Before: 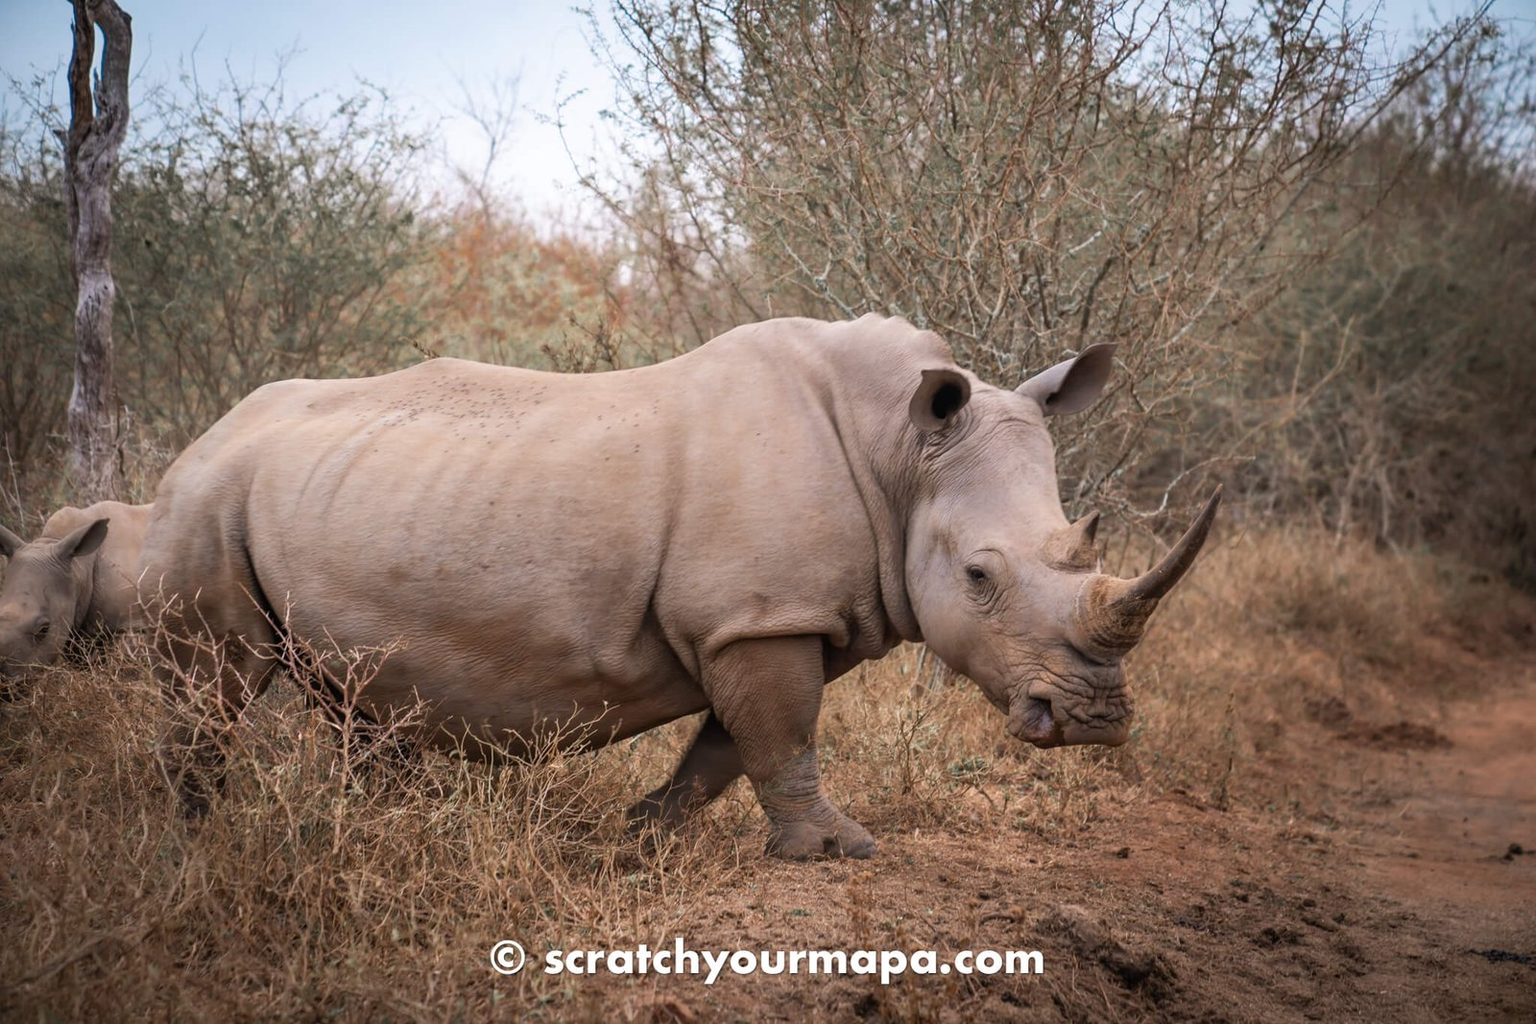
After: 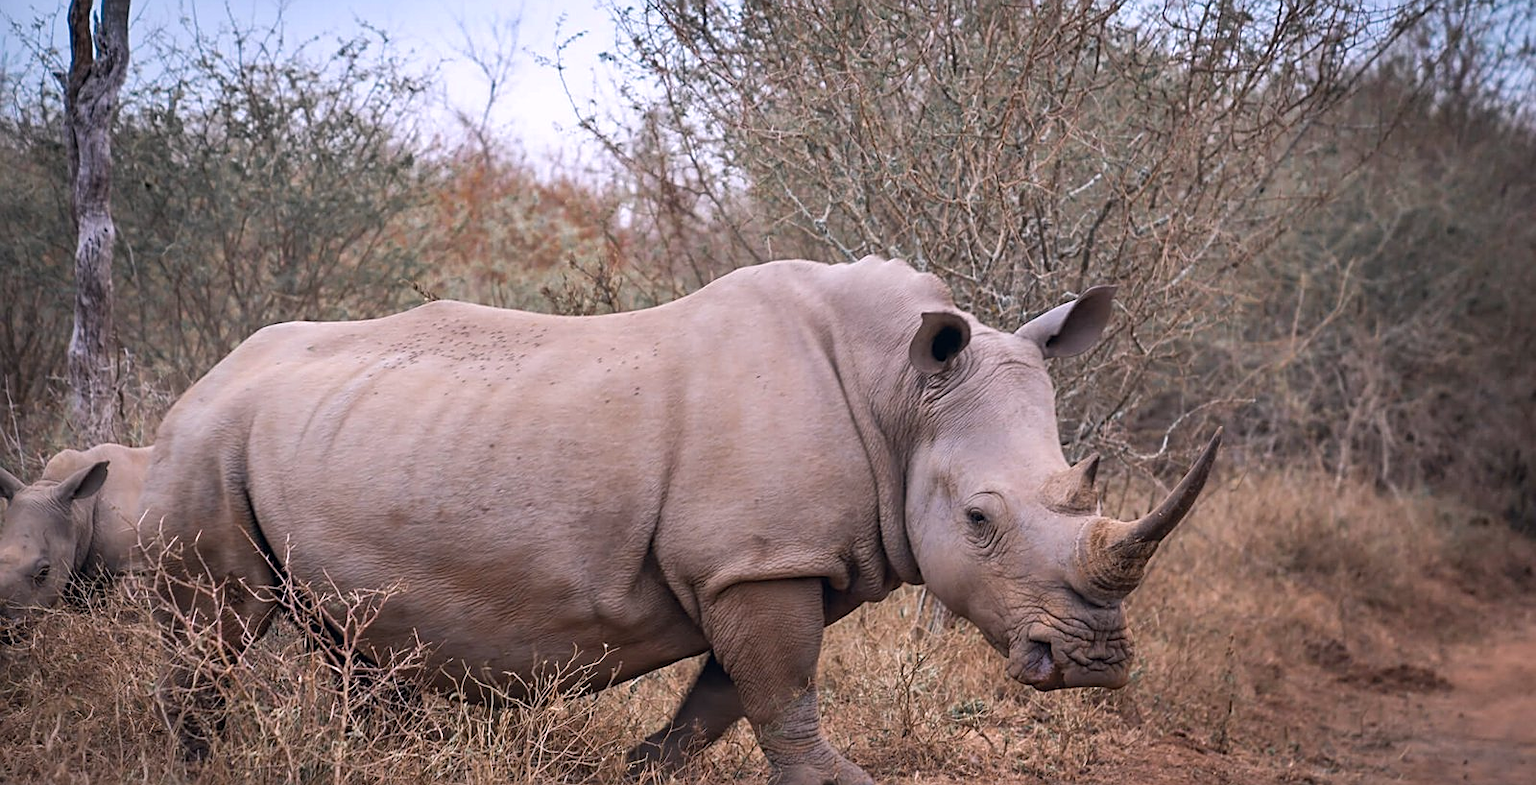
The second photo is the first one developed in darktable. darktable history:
shadows and highlights: soften with gaussian
white balance: red 1.004, blue 1.096
crop: top 5.667%, bottom 17.637%
sharpen: on, module defaults
color correction: highlights a* 0.207, highlights b* 2.7, shadows a* -0.874, shadows b* -4.78
